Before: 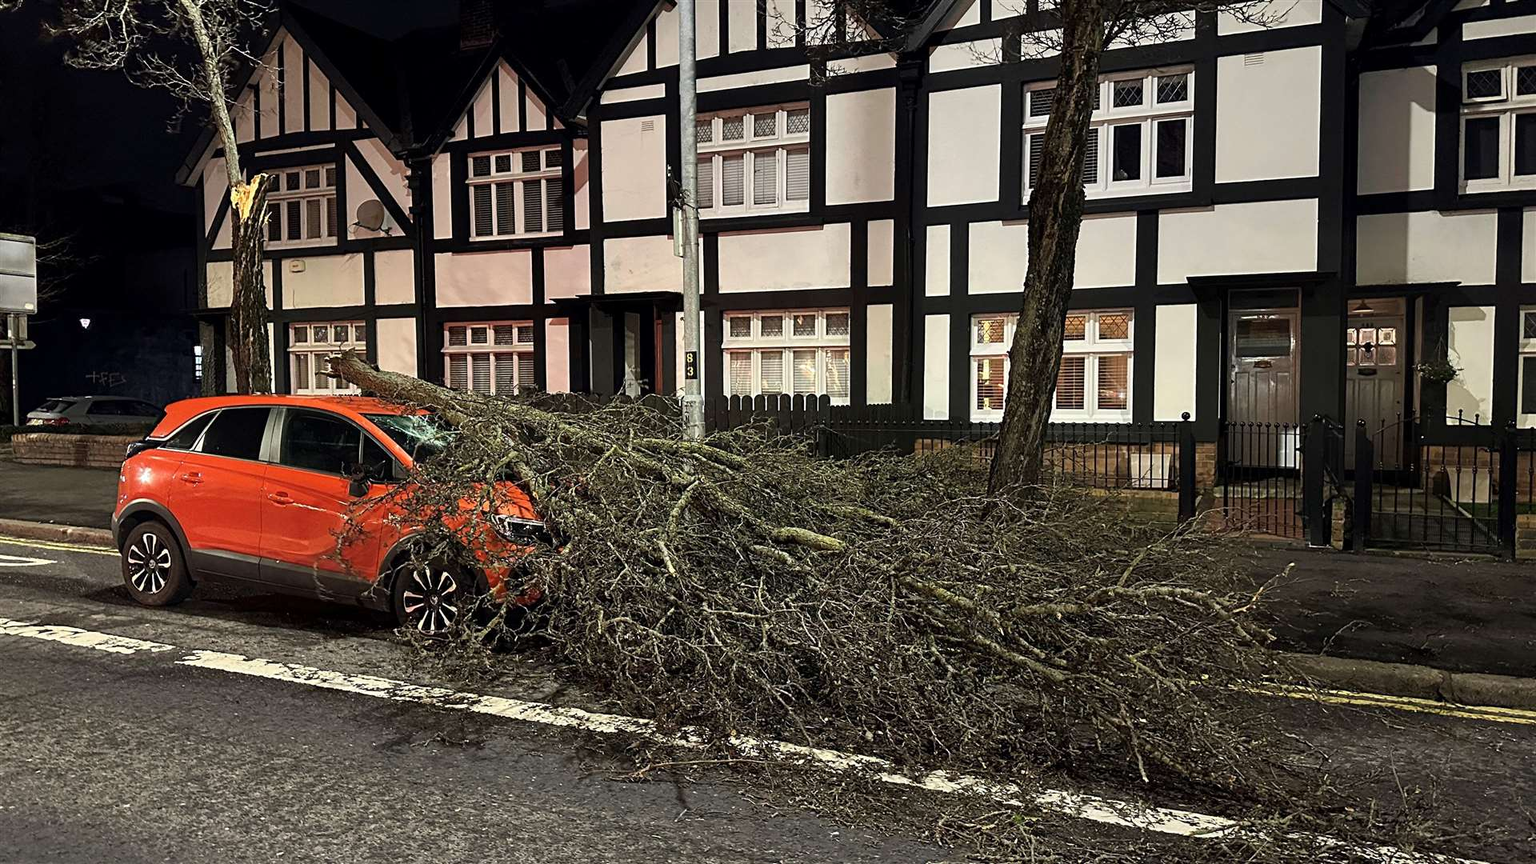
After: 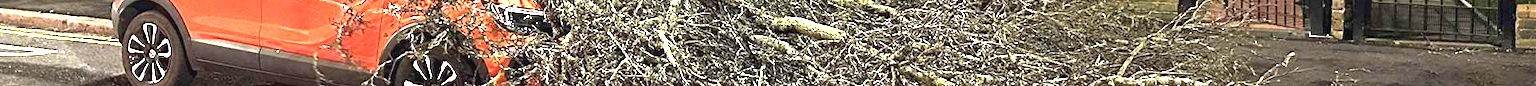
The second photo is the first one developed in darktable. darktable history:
crop and rotate: top 59.084%, bottom 30.916%
exposure: black level correction 0, exposure 2.327 EV, compensate exposure bias true, compensate highlight preservation false
contrast brightness saturation: contrast -0.08, brightness -0.04, saturation -0.11
